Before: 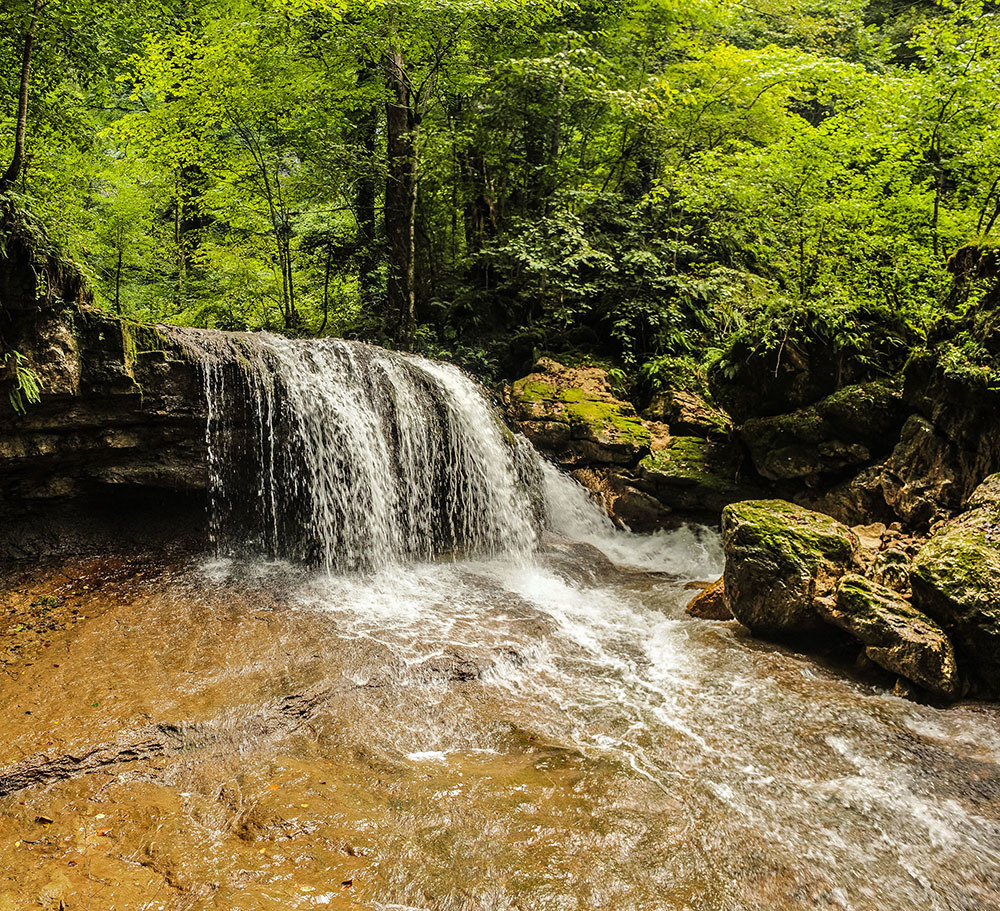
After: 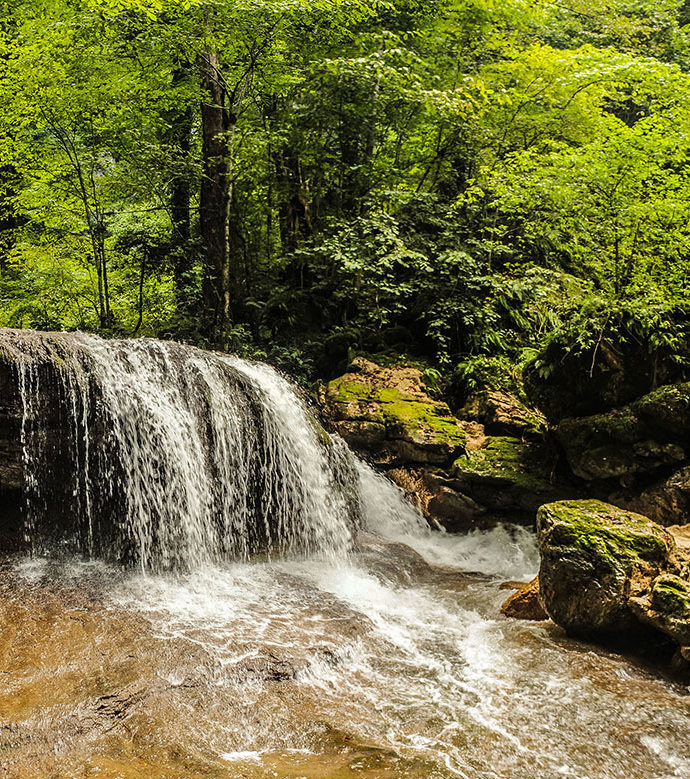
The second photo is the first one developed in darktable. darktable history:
crop: left 18.525%, right 12.384%, bottom 14.406%
